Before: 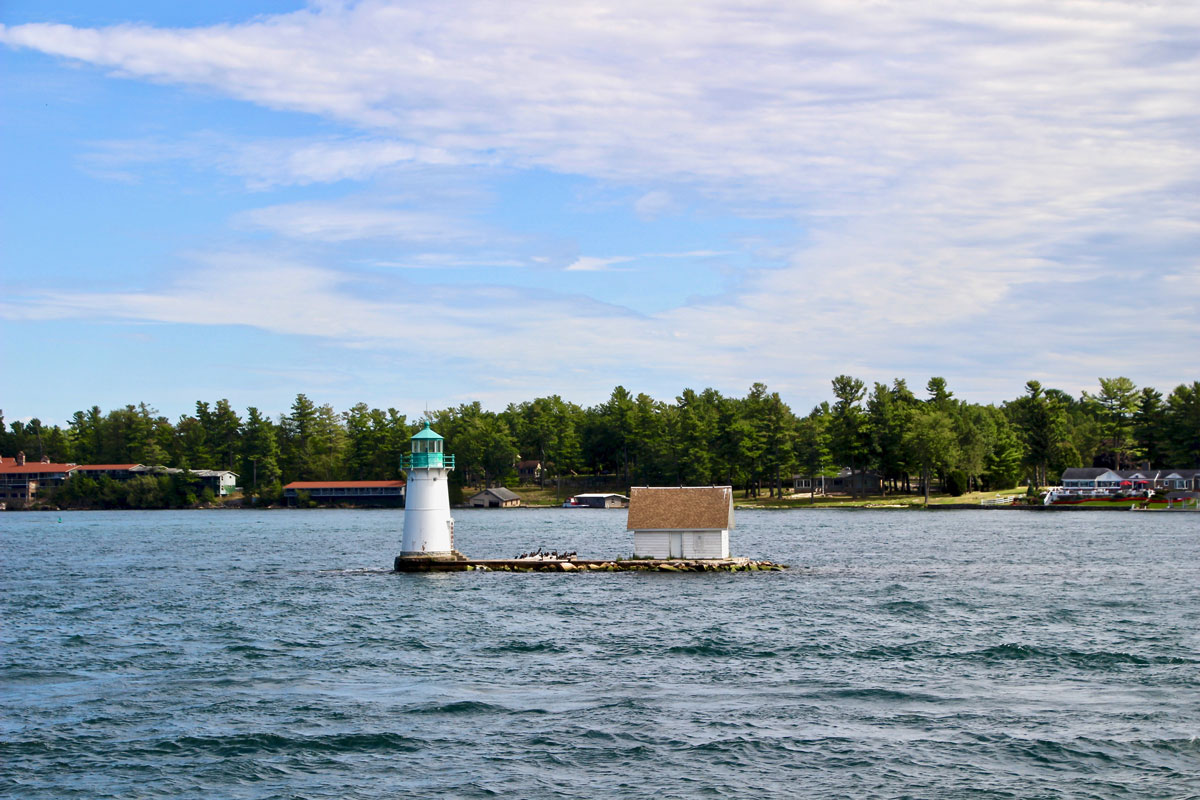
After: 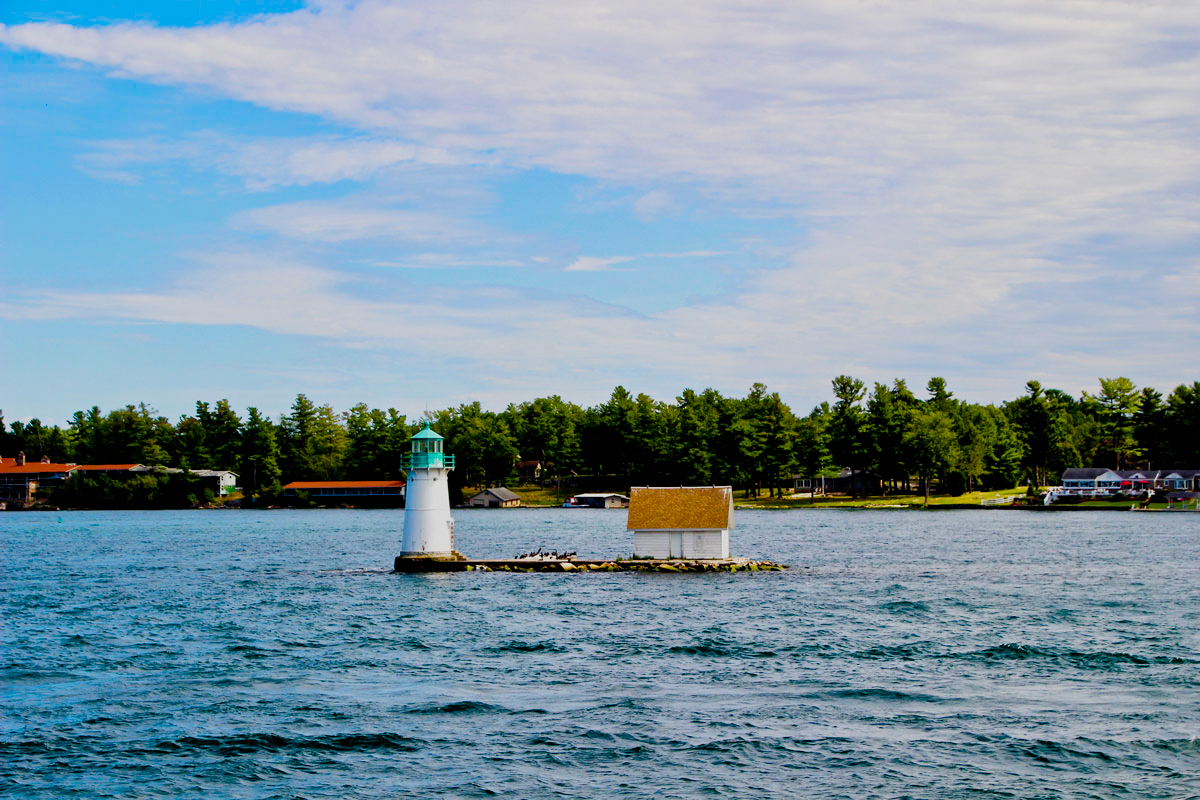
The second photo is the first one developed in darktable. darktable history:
filmic rgb: black relative exposure -8.01 EV, white relative exposure 3.87 EV, hardness 4.31, preserve chrominance no, color science v3 (2019), use custom middle-gray values true
exposure: black level correction 0.005, exposure 0.017 EV, compensate highlight preservation false
color balance rgb: global offset › luminance -0.515%, linear chroma grading › global chroma 32.83%, perceptual saturation grading › global saturation 19.685%, global vibrance 22.694%
